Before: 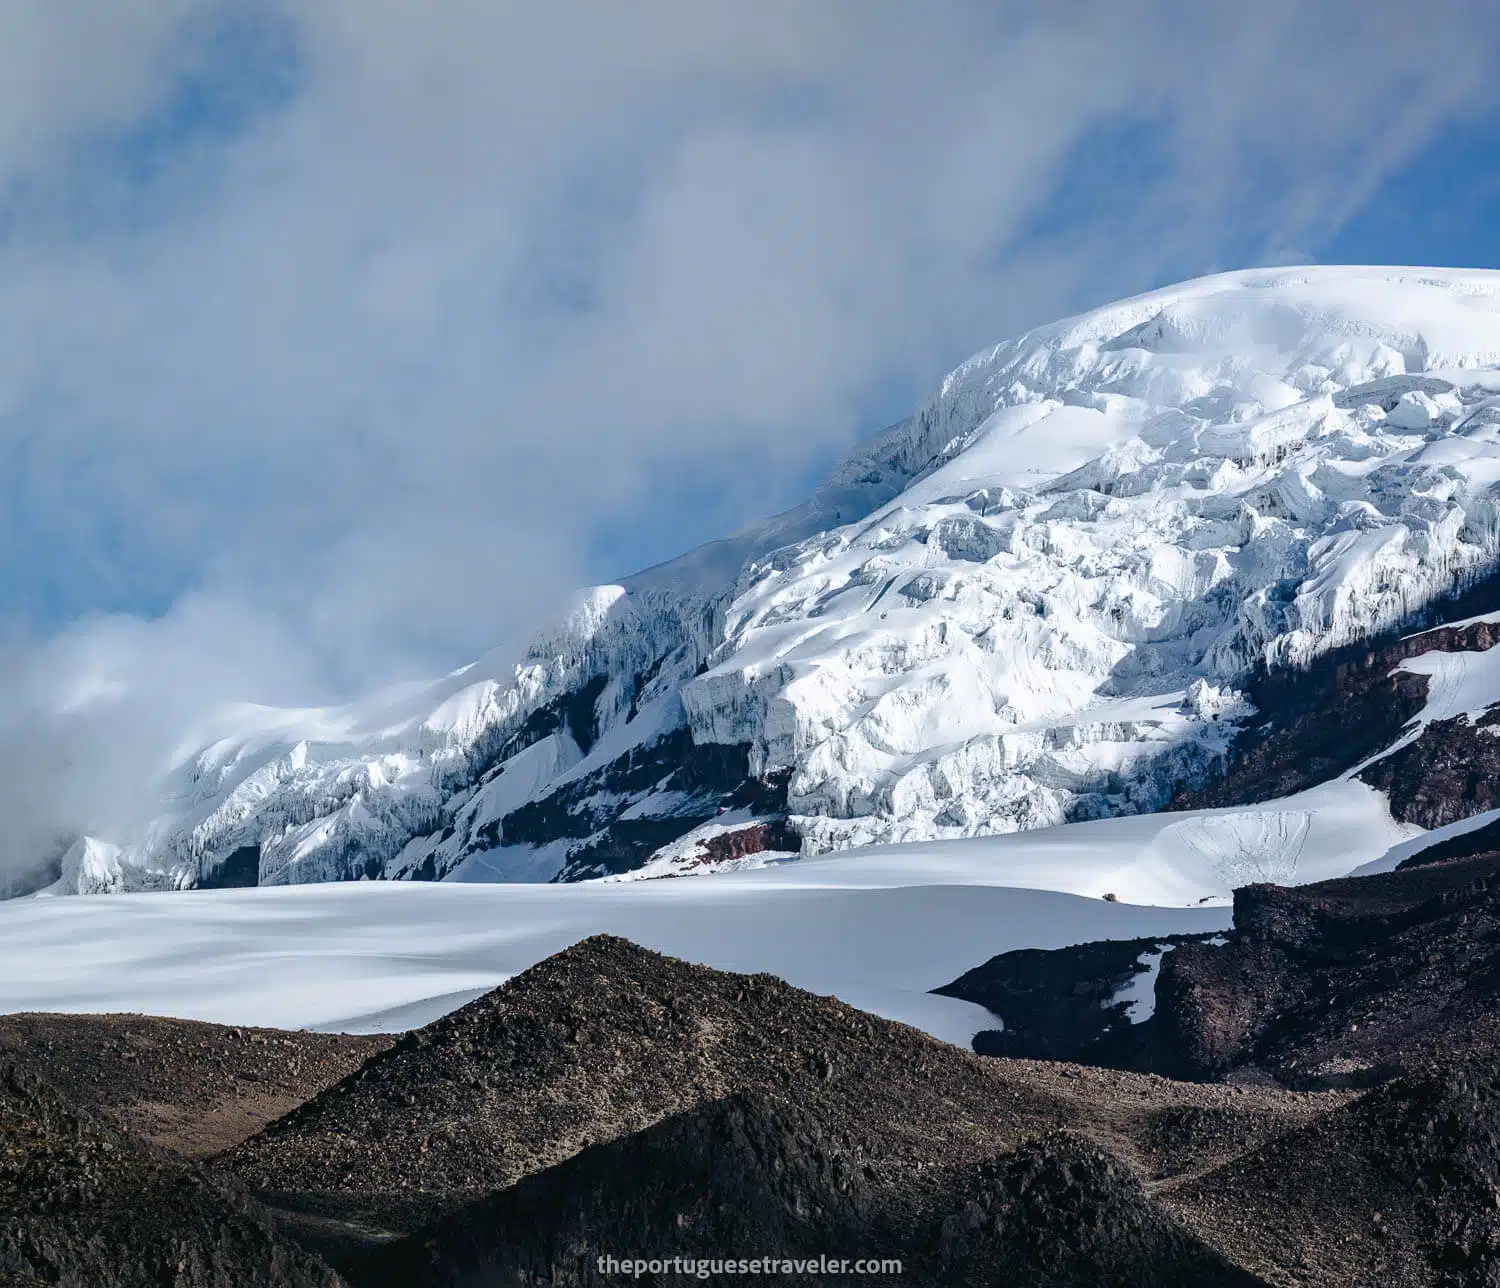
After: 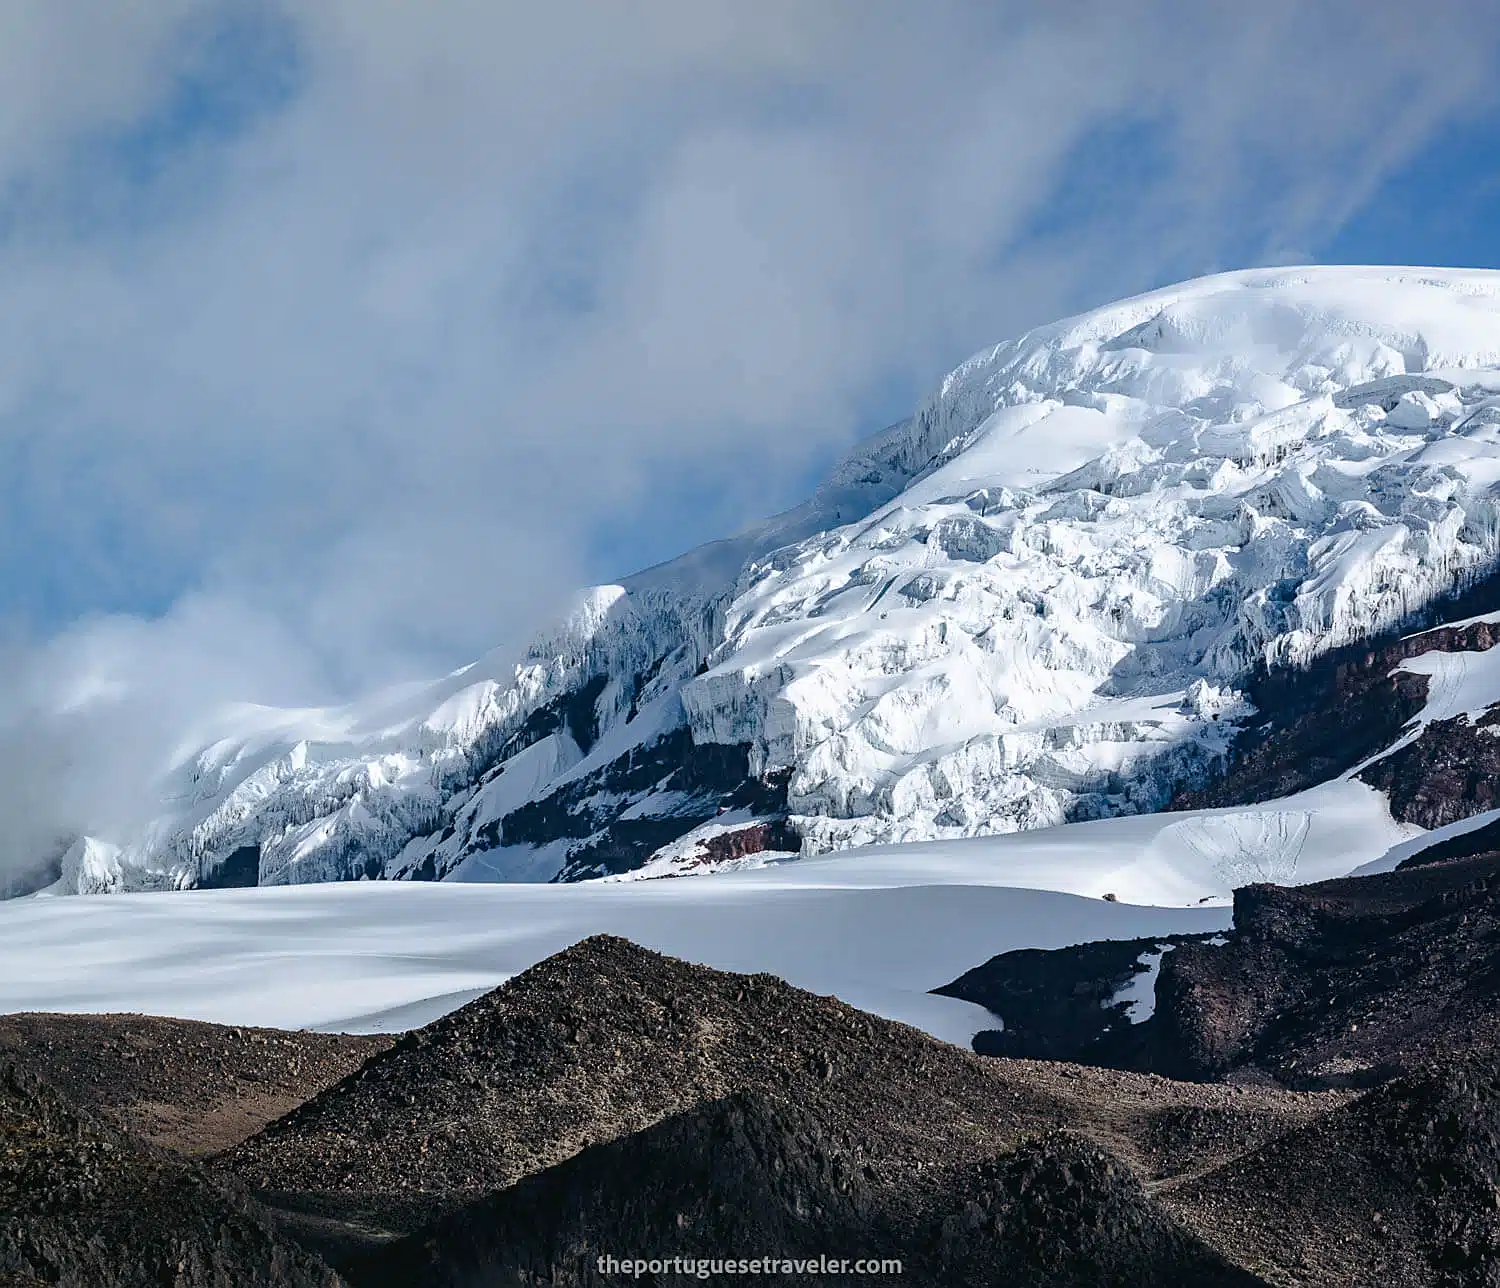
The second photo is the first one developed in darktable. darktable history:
sharpen: radius 1.476, amount 0.398, threshold 1.375
